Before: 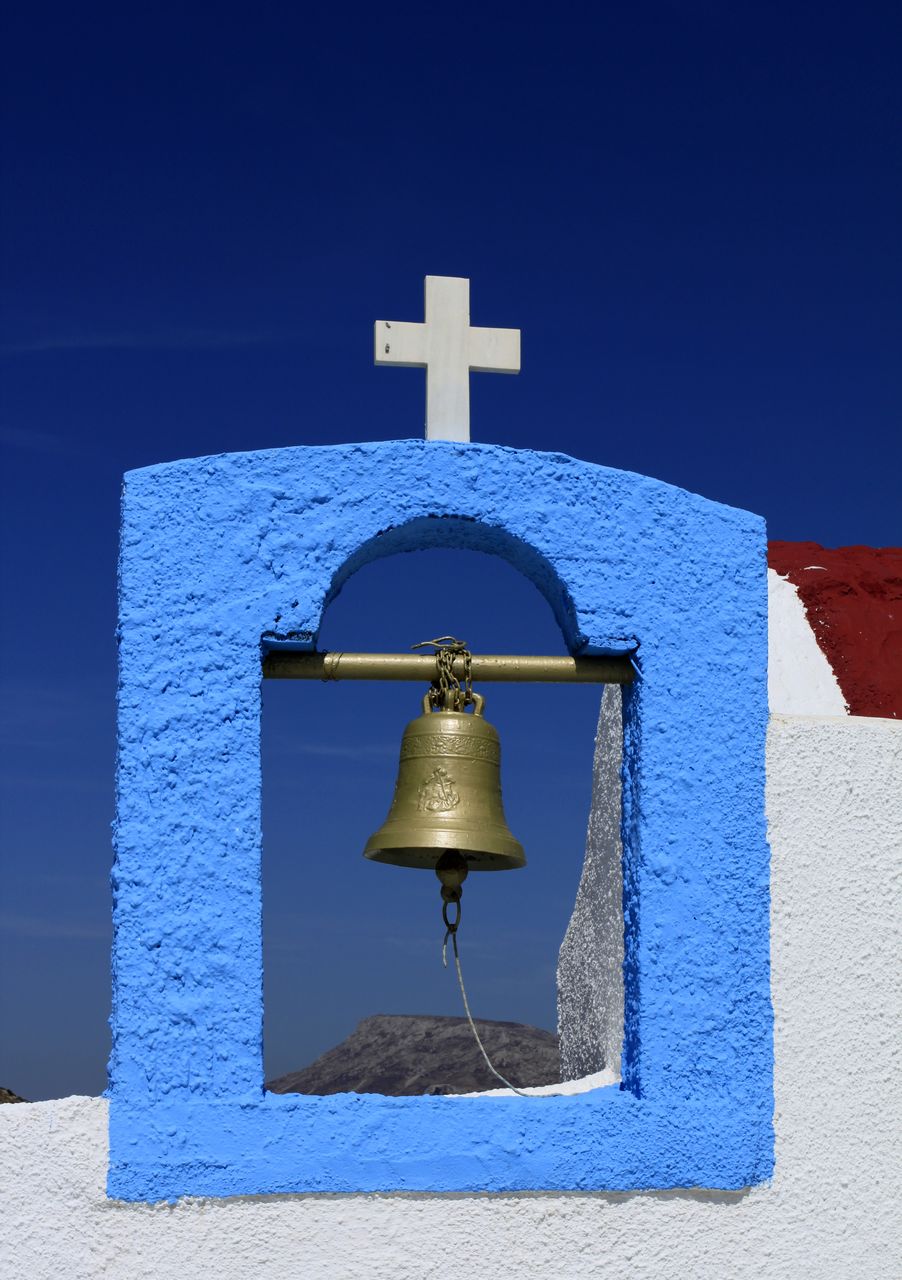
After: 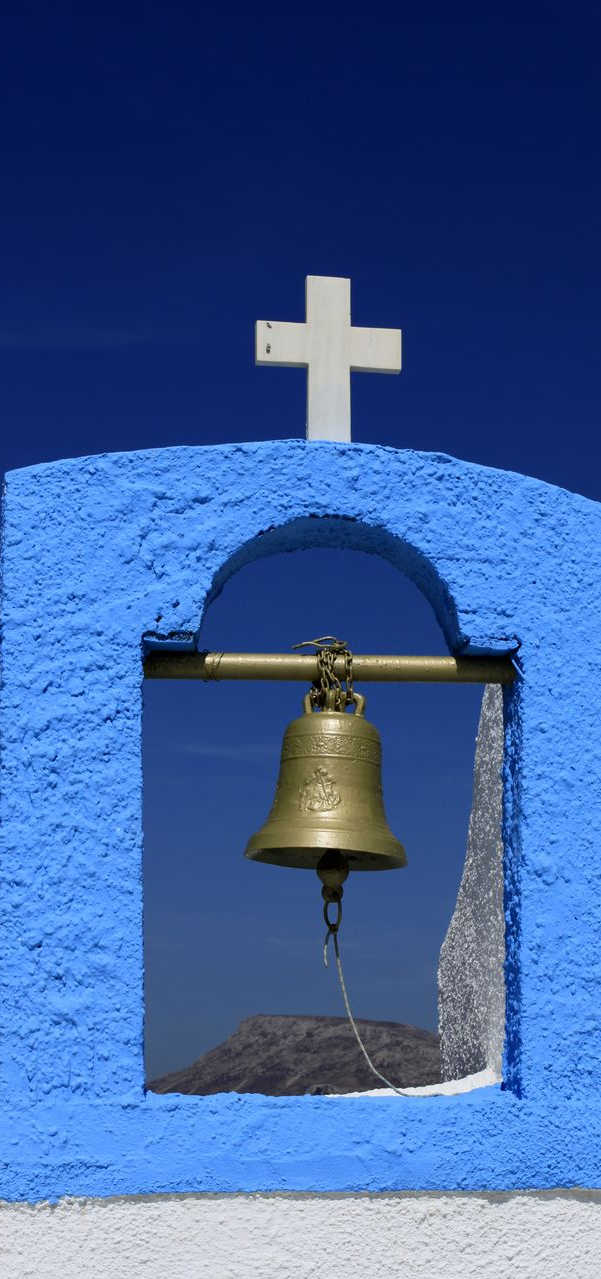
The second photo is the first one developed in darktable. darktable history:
crop and rotate: left 13.324%, right 19.992%
